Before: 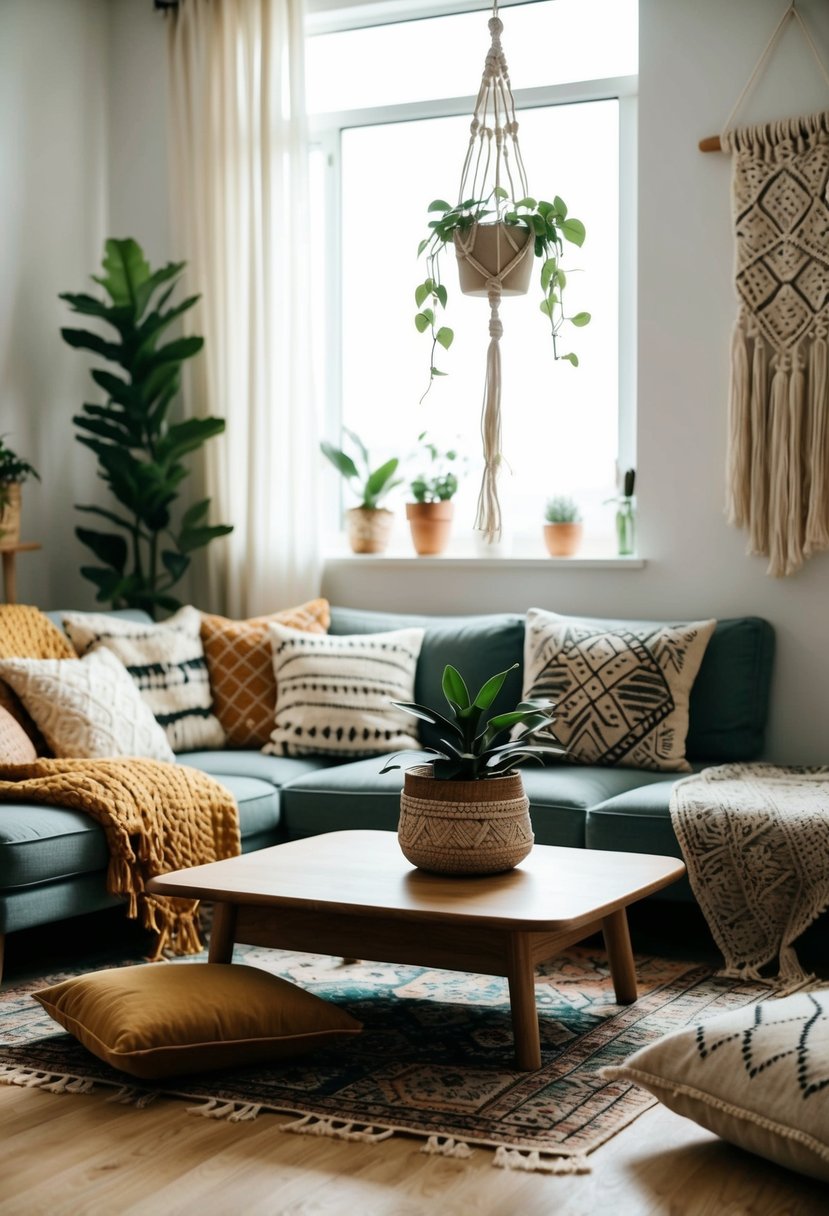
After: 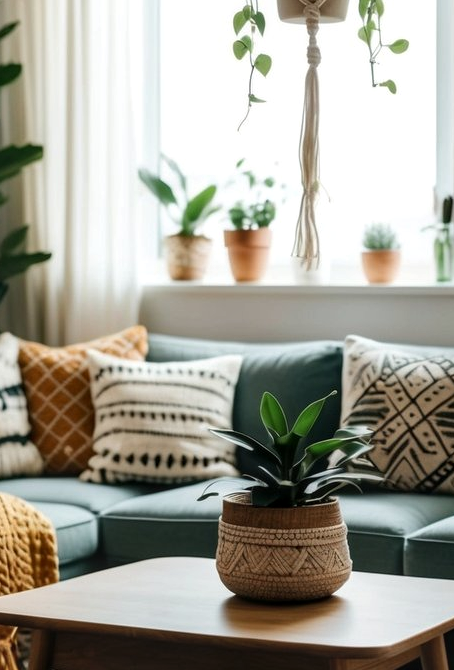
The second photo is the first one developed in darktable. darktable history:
crop and rotate: left 22.029%, top 22.506%, right 23.19%, bottom 22.366%
local contrast: on, module defaults
